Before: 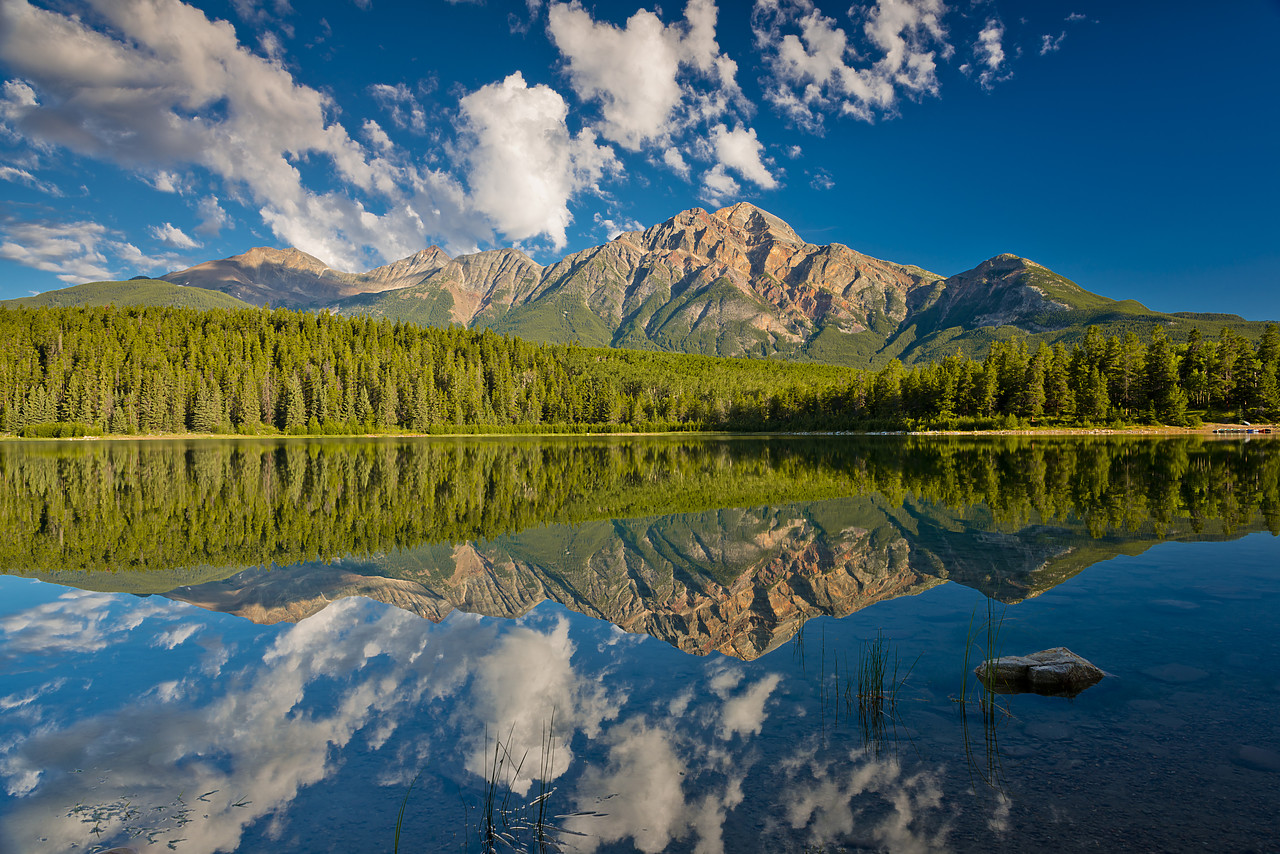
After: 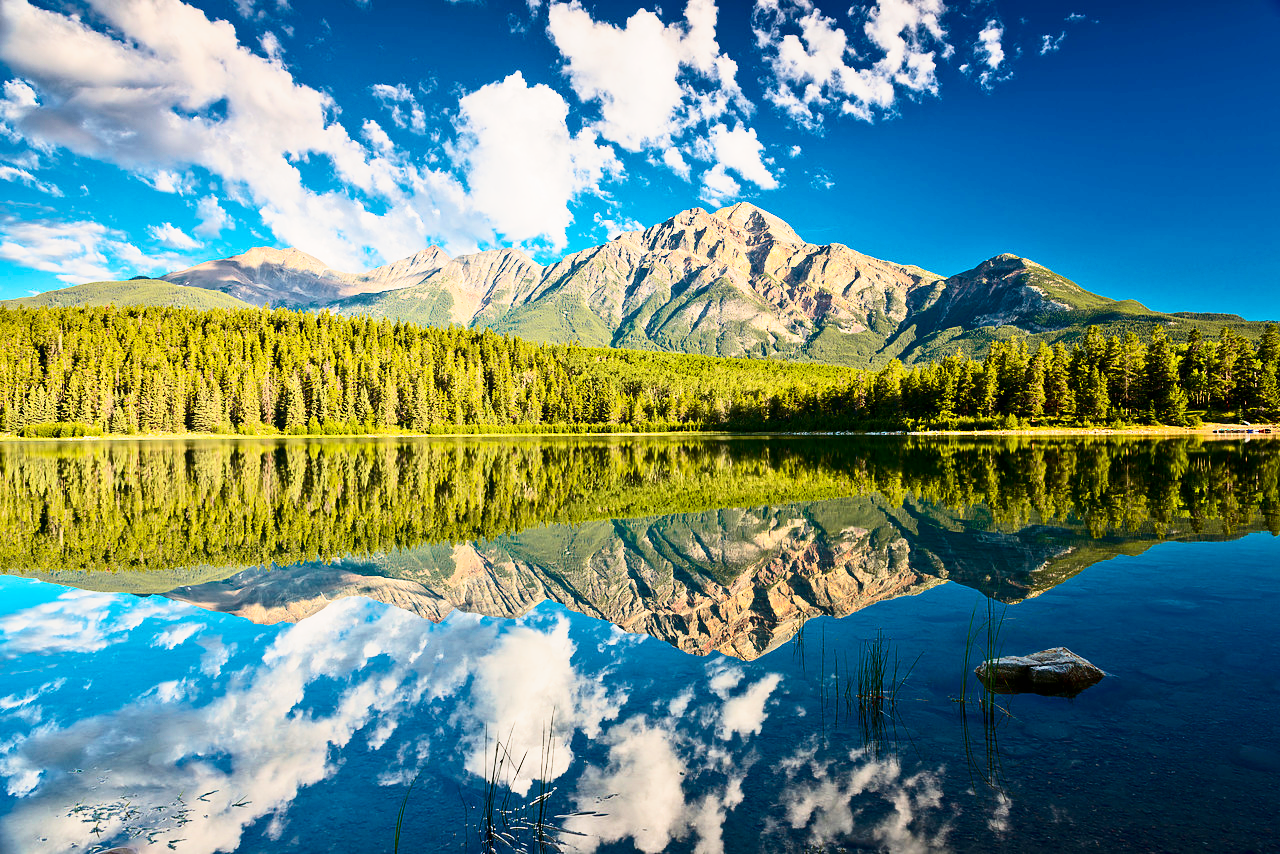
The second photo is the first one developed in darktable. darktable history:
contrast brightness saturation: contrast 0.288
exposure: black level correction 0, exposure 0.5 EV, compensate highlight preservation false
base curve: curves: ch0 [(0, 0) (0.088, 0.125) (0.176, 0.251) (0.354, 0.501) (0.613, 0.749) (1, 0.877)], preserve colors none
